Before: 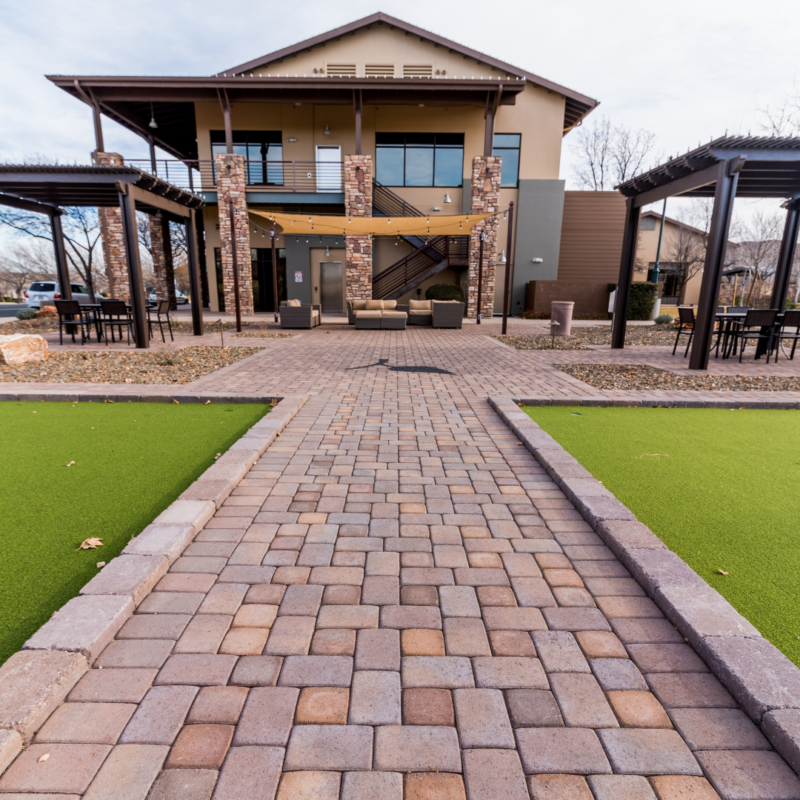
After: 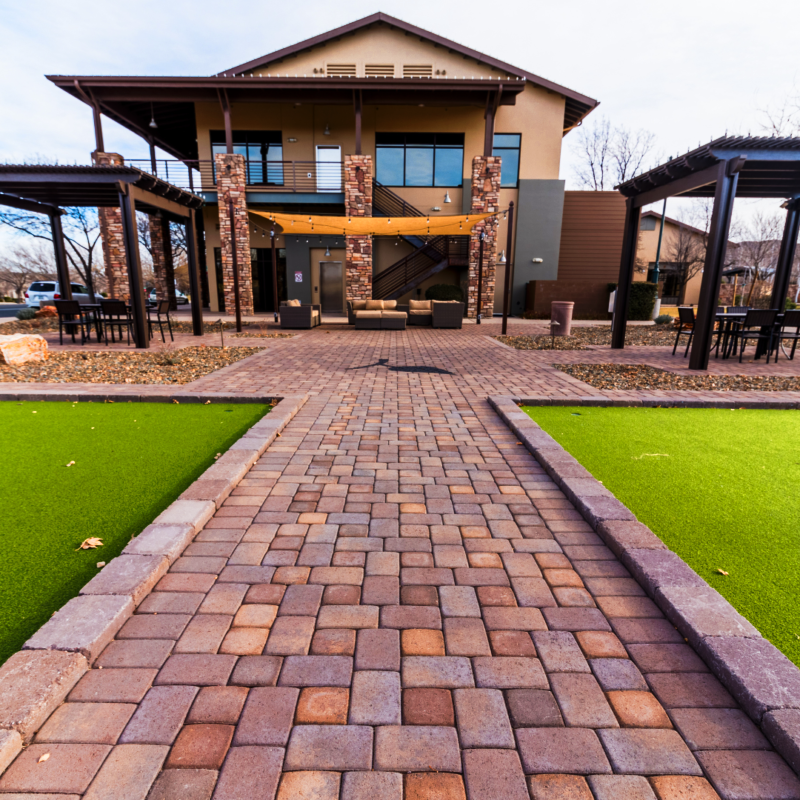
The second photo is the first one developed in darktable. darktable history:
color zones: curves: ch0 [(0.004, 0.305) (0.261, 0.623) (0.389, 0.399) (0.708, 0.571) (0.947, 0.34)]; ch1 [(0.025, 0.645) (0.229, 0.584) (0.326, 0.551) (0.484, 0.262) (0.757, 0.643)]
tone curve: curves: ch0 [(0, 0) (0.003, 0.004) (0.011, 0.009) (0.025, 0.017) (0.044, 0.029) (0.069, 0.04) (0.1, 0.051) (0.136, 0.07) (0.177, 0.095) (0.224, 0.131) (0.277, 0.179) (0.335, 0.237) (0.399, 0.302) (0.468, 0.386) (0.543, 0.471) (0.623, 0.576) (0.709, 0.699) (0.801, 0.817) (0.898, 0.917) (1, 1)], preserve colors none
